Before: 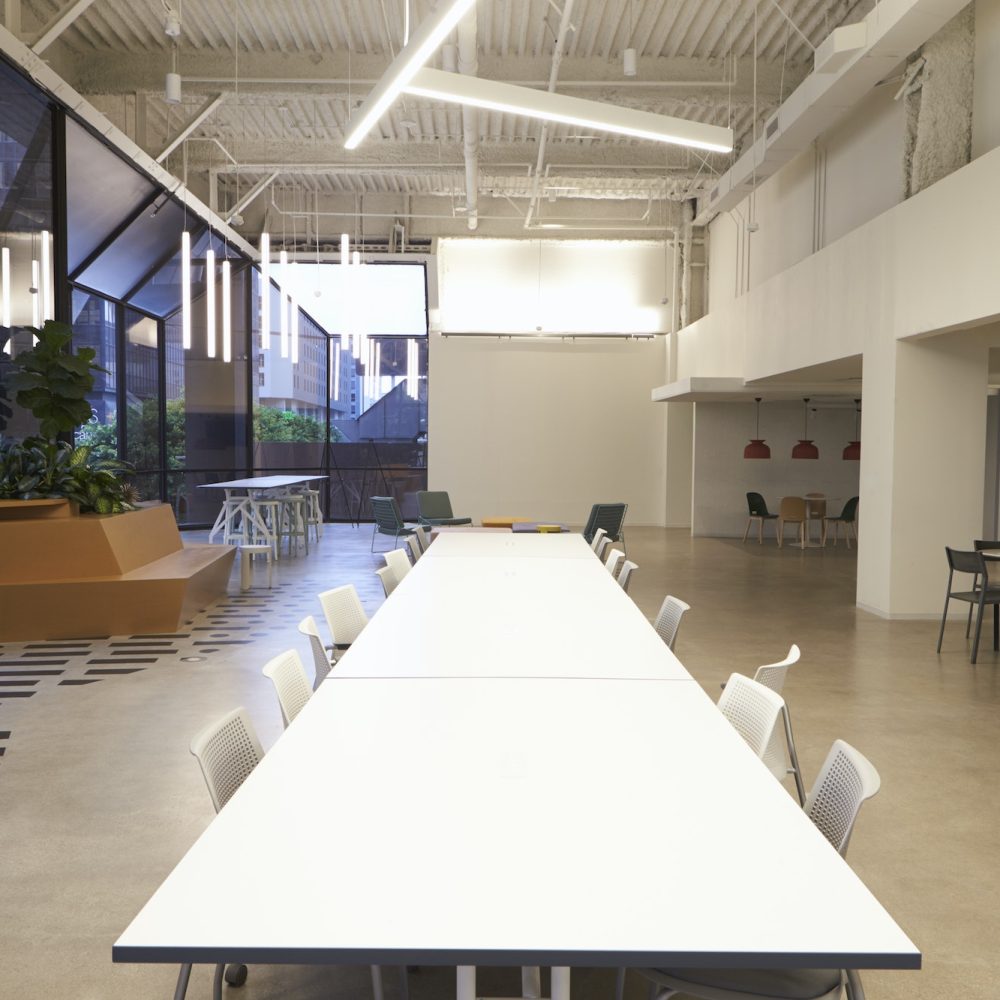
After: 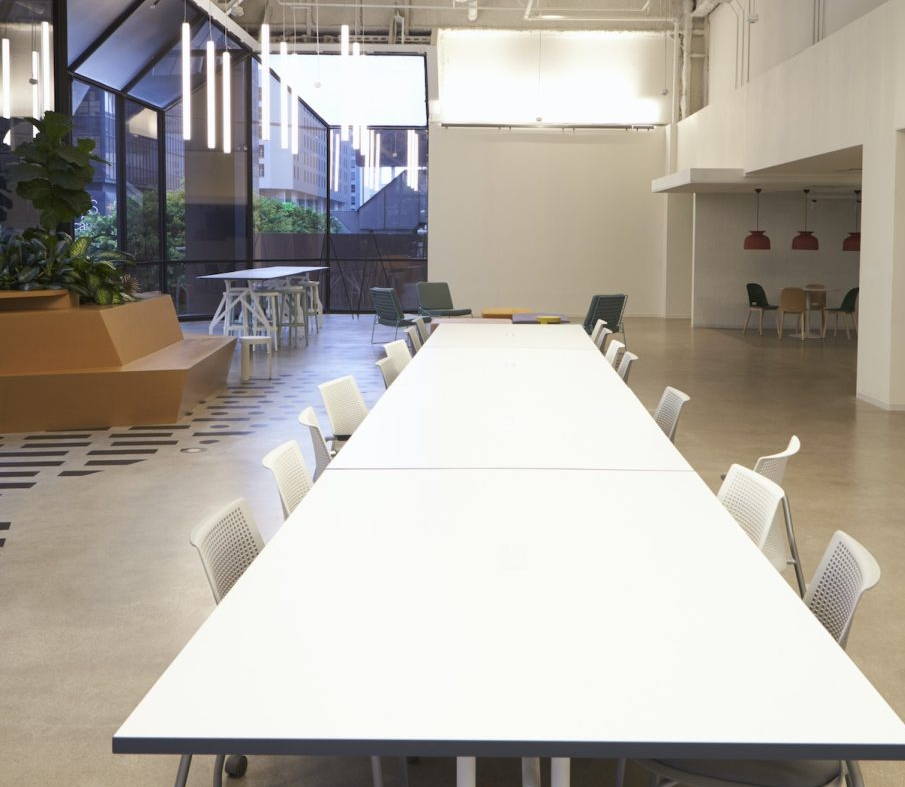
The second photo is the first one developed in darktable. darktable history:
crop: top 20.999%, right 9.448%, bottom 0.225%
